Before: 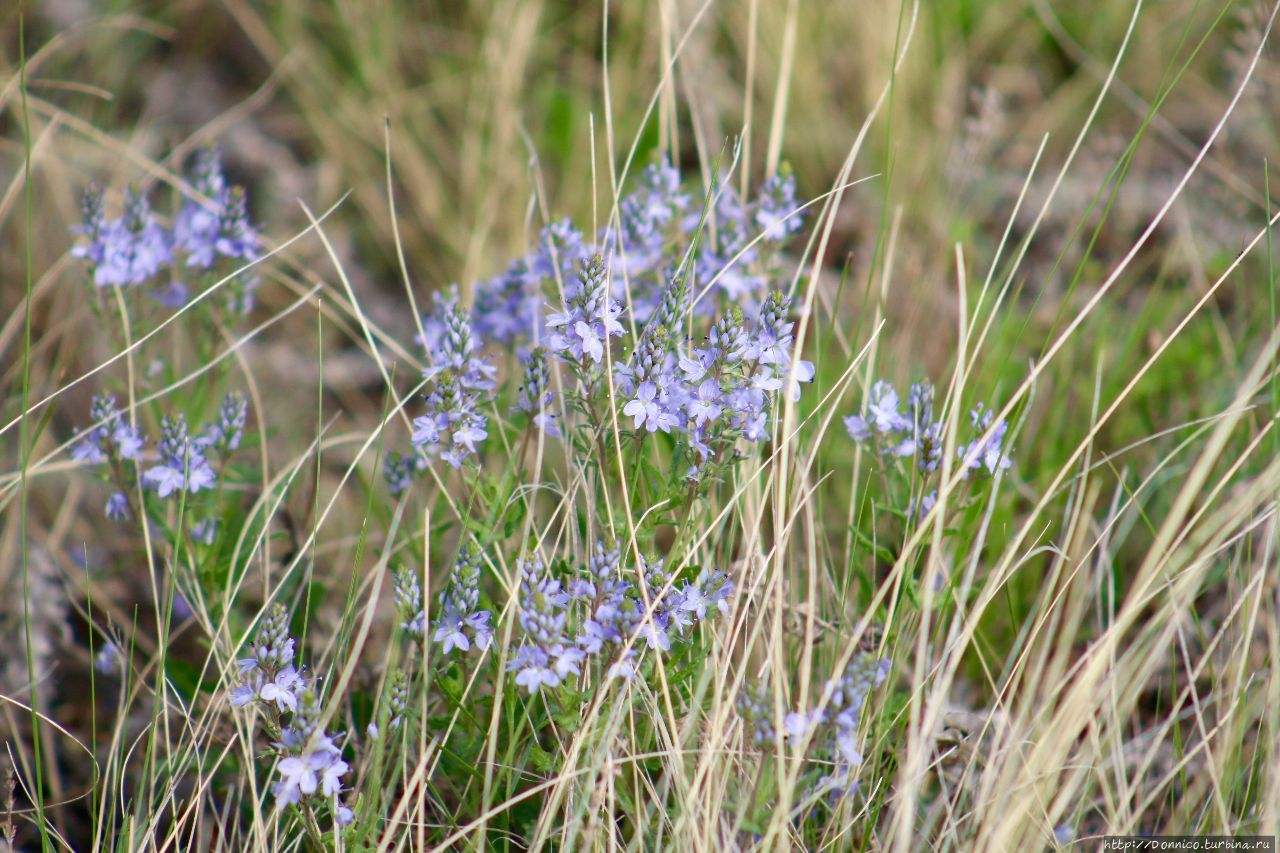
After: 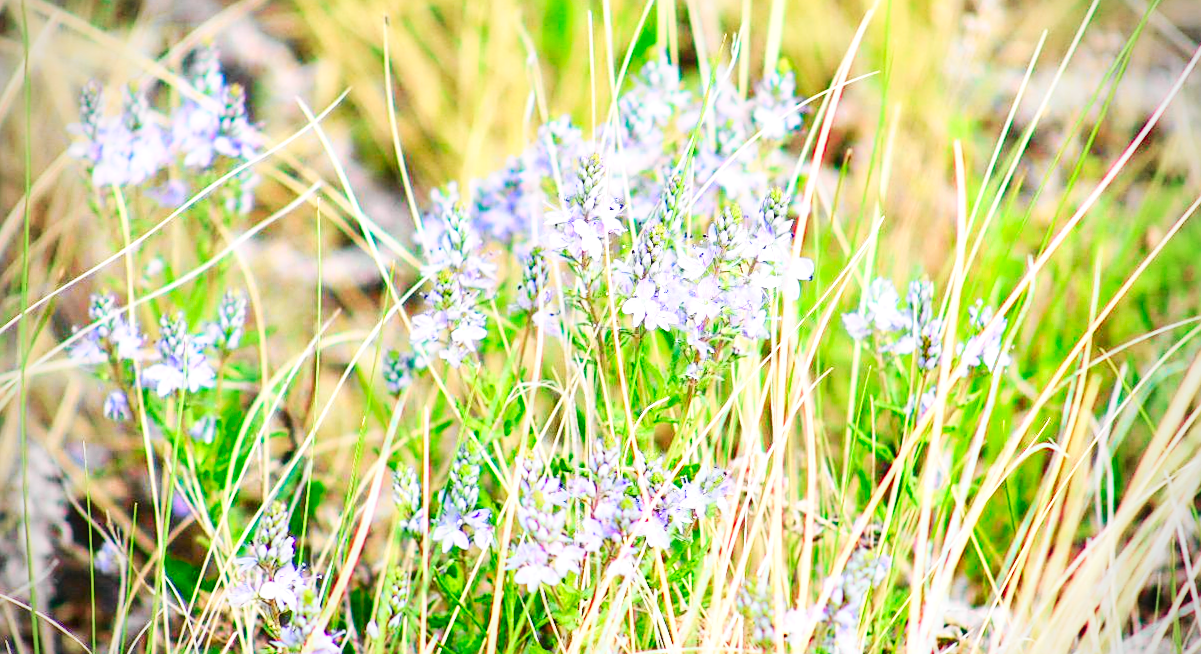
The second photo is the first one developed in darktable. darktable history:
base curve: curves: ch0 [(0, 0) (0.032, 0.025) (0.121, 0.166) (0.206, 0.329) (0.605, 0.79) (1, 1)], preserve colors none
sharpen: on, module defaults
exposure: black level correction 0, exposure 0.7 EV, compensate highlight preservation false
crop and rotate: angle 0.113°, top 11.941%, right 5.833%, bottom 11.105%
vignetting: on, module defaults
tone curve: curves: ch0 [(0, 0.012) (0.093, 0.11) (0.345, 0.425) (0.457, 0.562) (0.628, 0.738) (0.839, 0.909) (0.998, 0.978)]; ch1 [(0, 0) (0.437, 0.408) (0.472, 0.47) (0.502, 0.497) (0.527, 0.523) (0.568, 0.577) (0.62, 0.66) (0.669, 0.748) (0.859, 0.899) (1, 1)]; ch2 [(0, 0) (0.33, 0.301) (0.421, 0.443) (0.473, 0.498) (0.509, 0.502) (0.535, 0.545) (0.549, 0.576) (0.644, 0.703) (1, 1)], color space Lab, independent channels, preserve colors none
local contrast: on, module defaults
